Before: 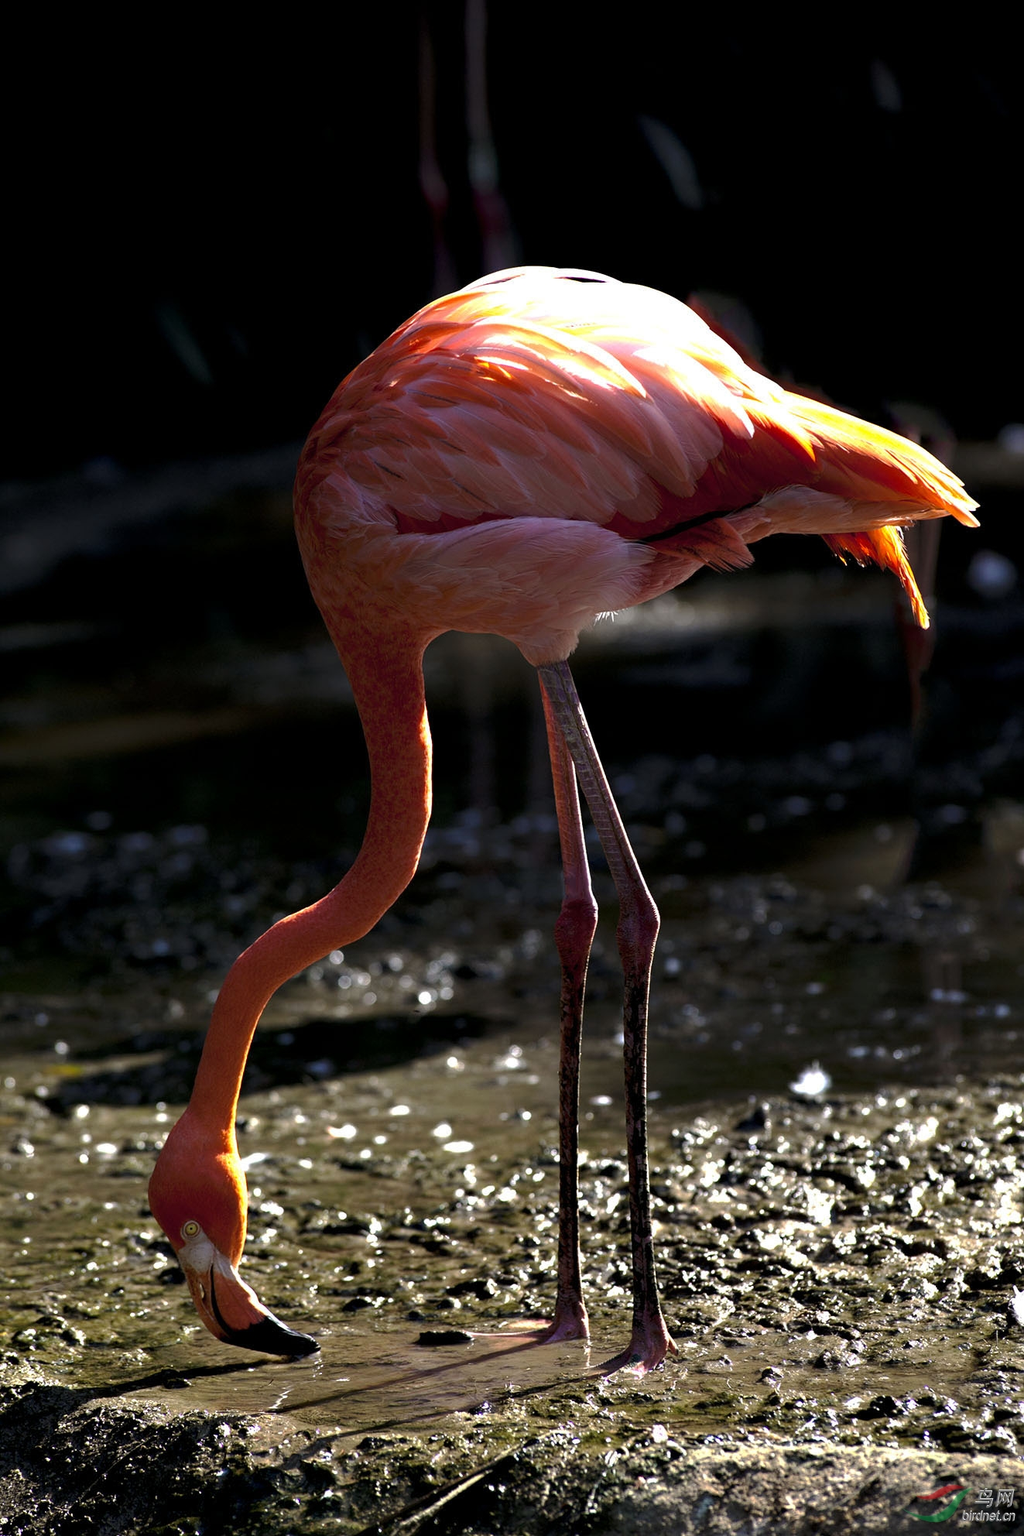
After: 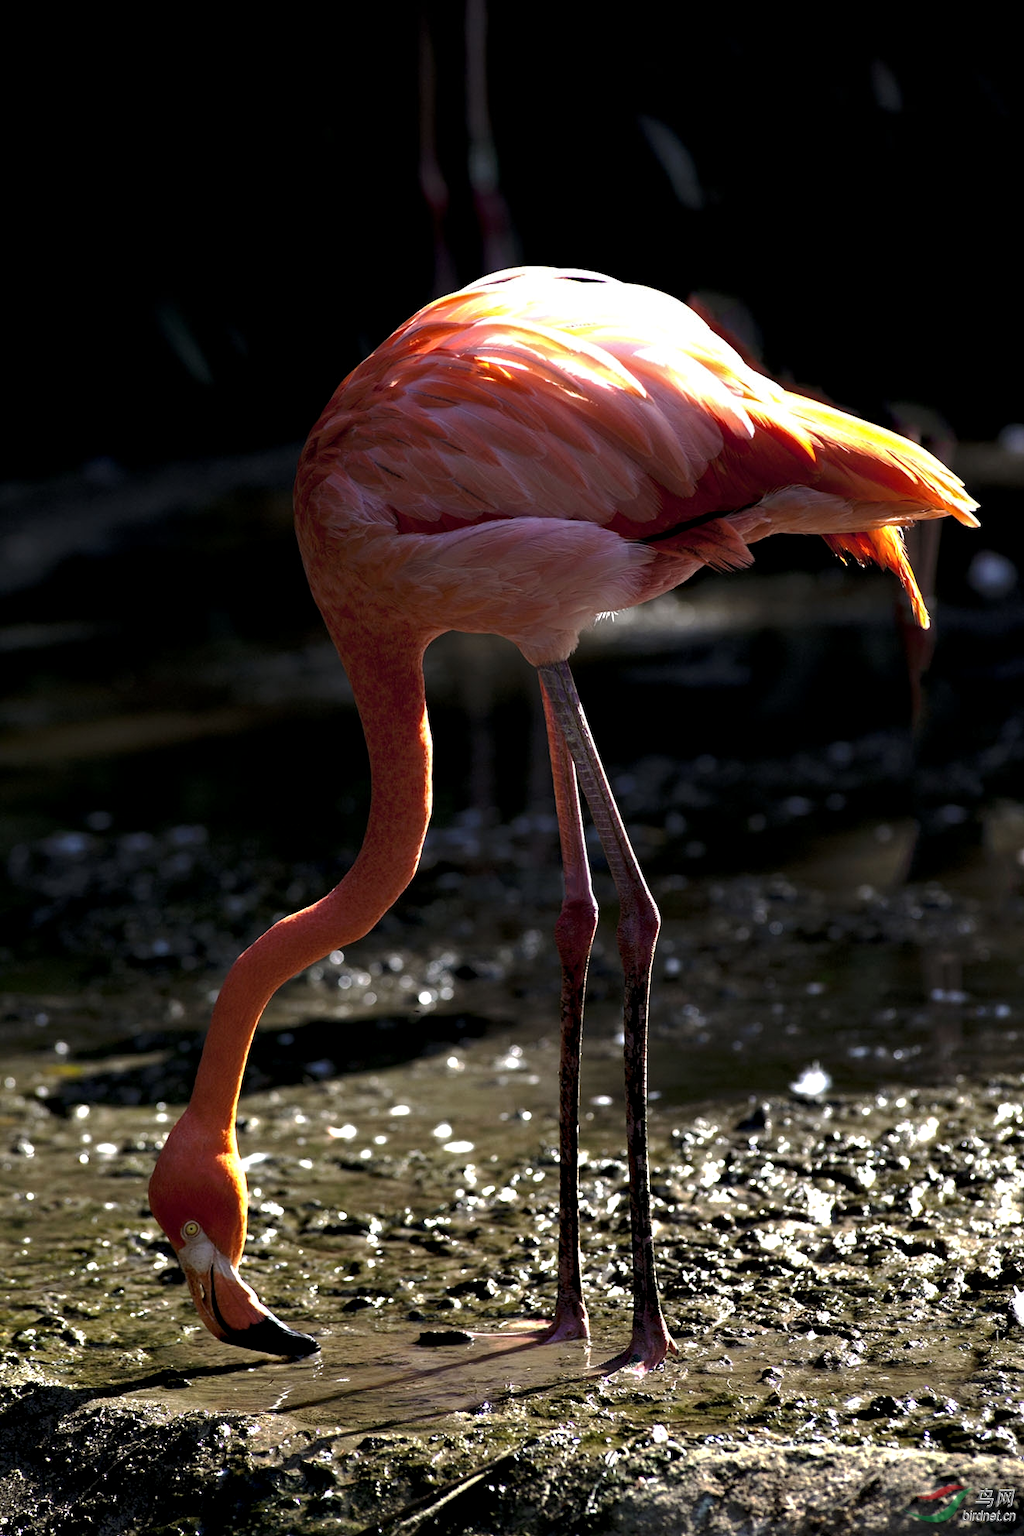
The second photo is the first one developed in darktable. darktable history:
contrast equalizer: octaves 7, y [[0.524, 0.538, 0.547, 0.548, 0.538, 0.524], [0.5 ×6], [0.5 ×6], [0 ×6], [0 ×6]], mix 0.576
